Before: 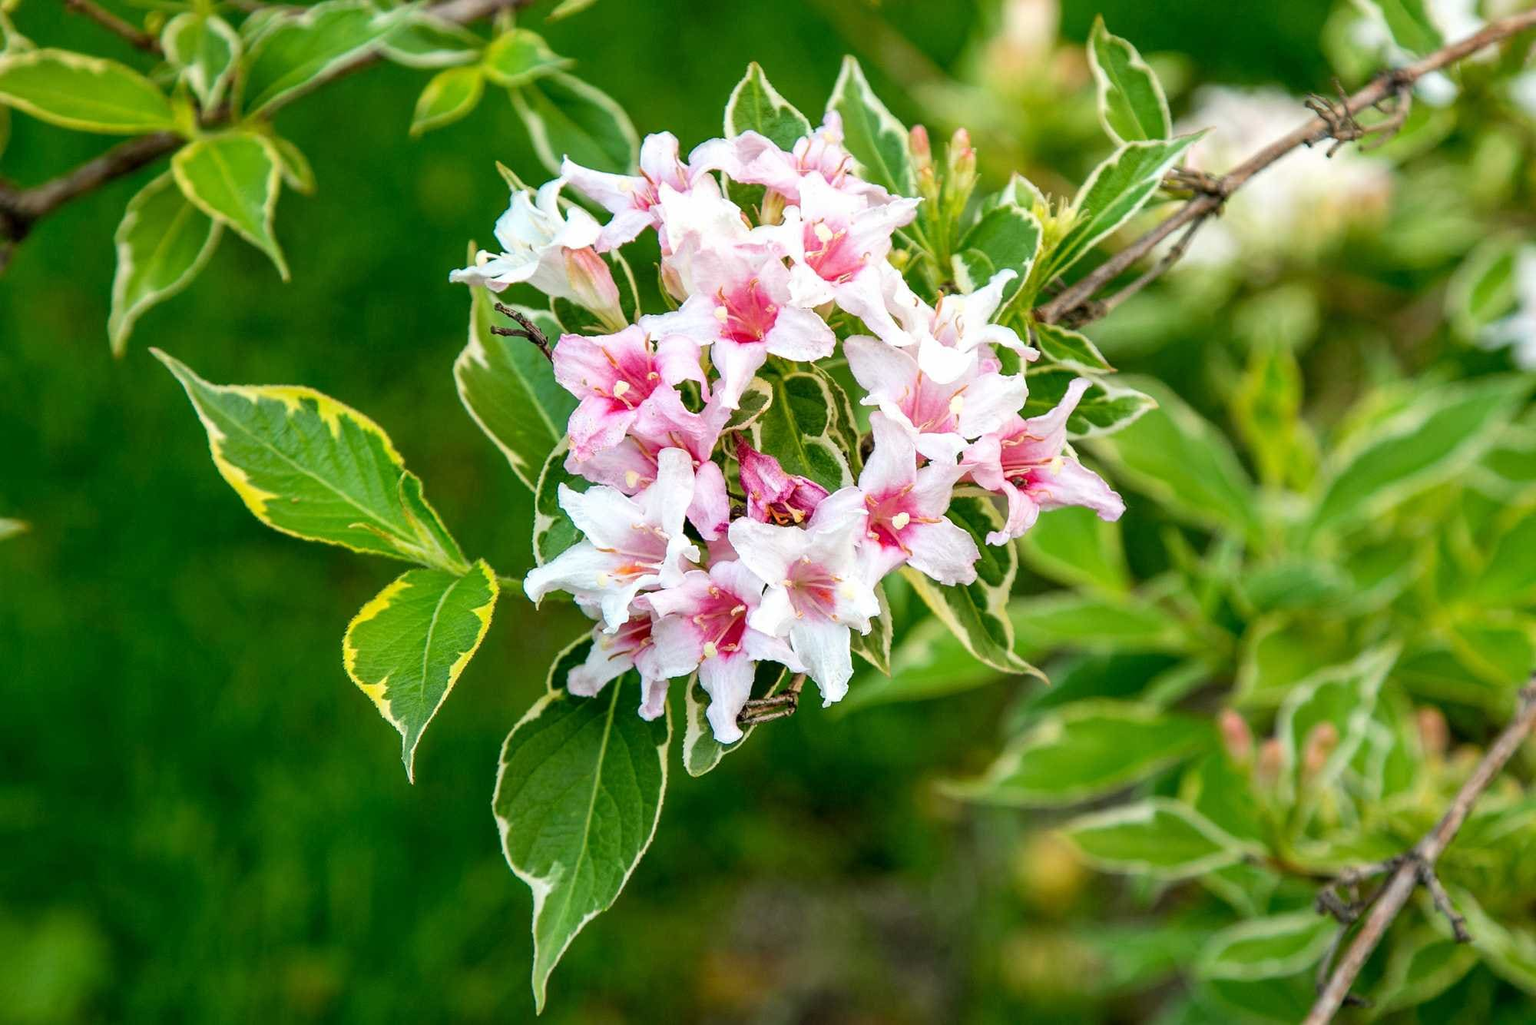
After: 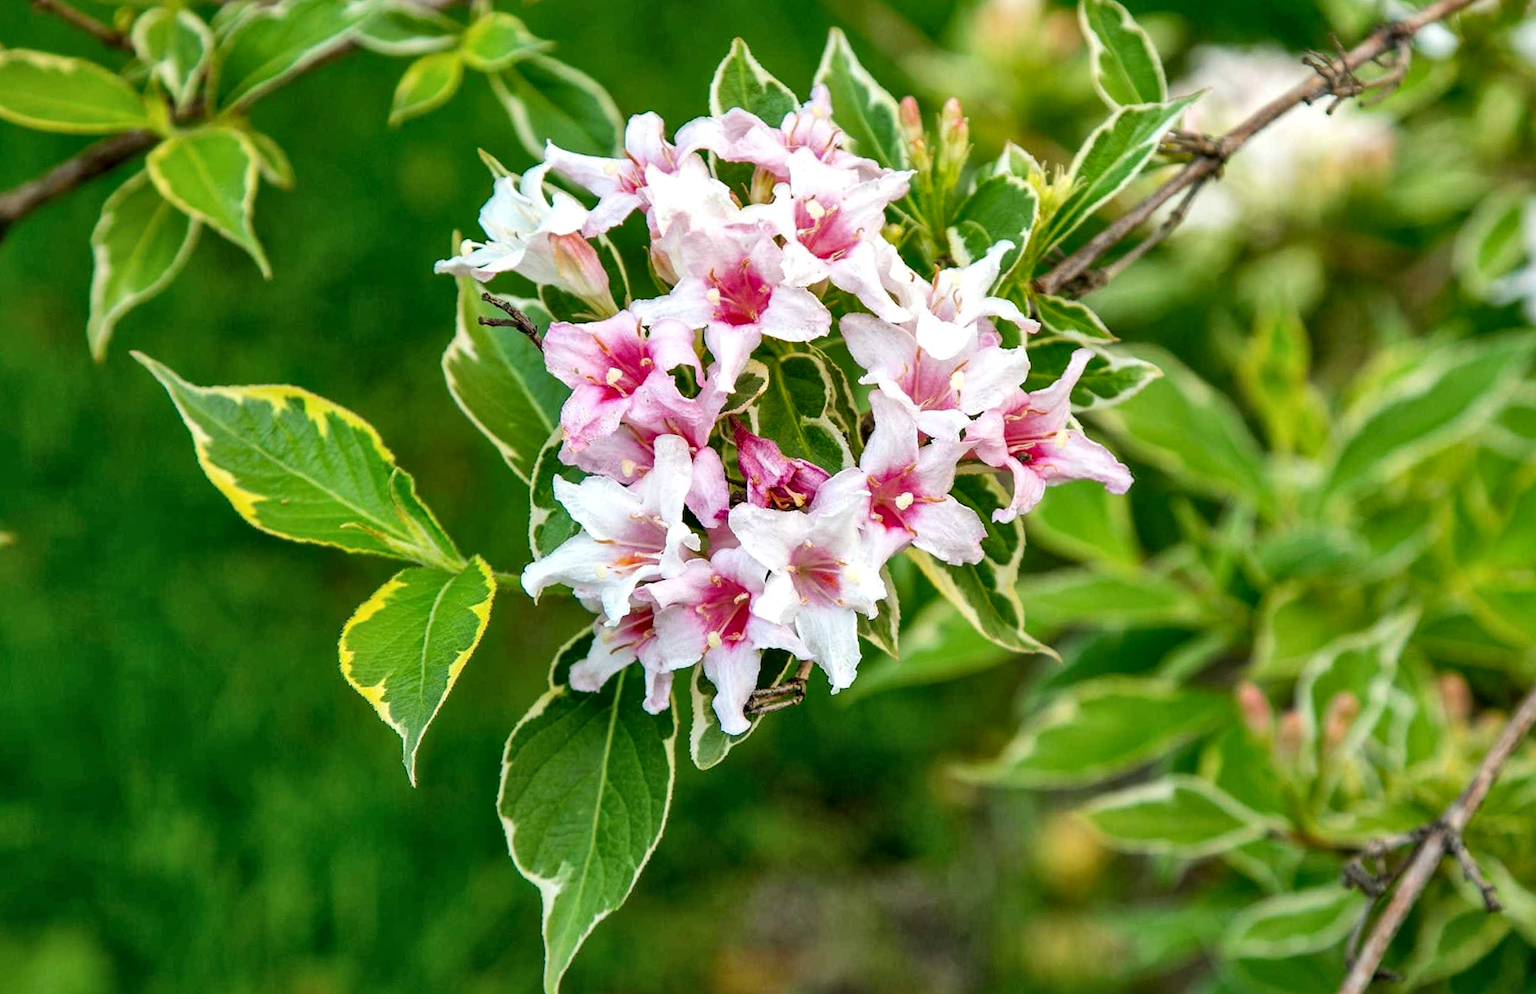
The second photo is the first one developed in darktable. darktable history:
local contrast: mode bilateral grid, contrast 20, coarseness 50, detail 120%, midtone range 0.2
rotate and perspective: rotation -2°, crop left 0.022, crop right 0.978, crop top 0.049, crop bottom 0.951
shadows and highlights: soften with gaussian
